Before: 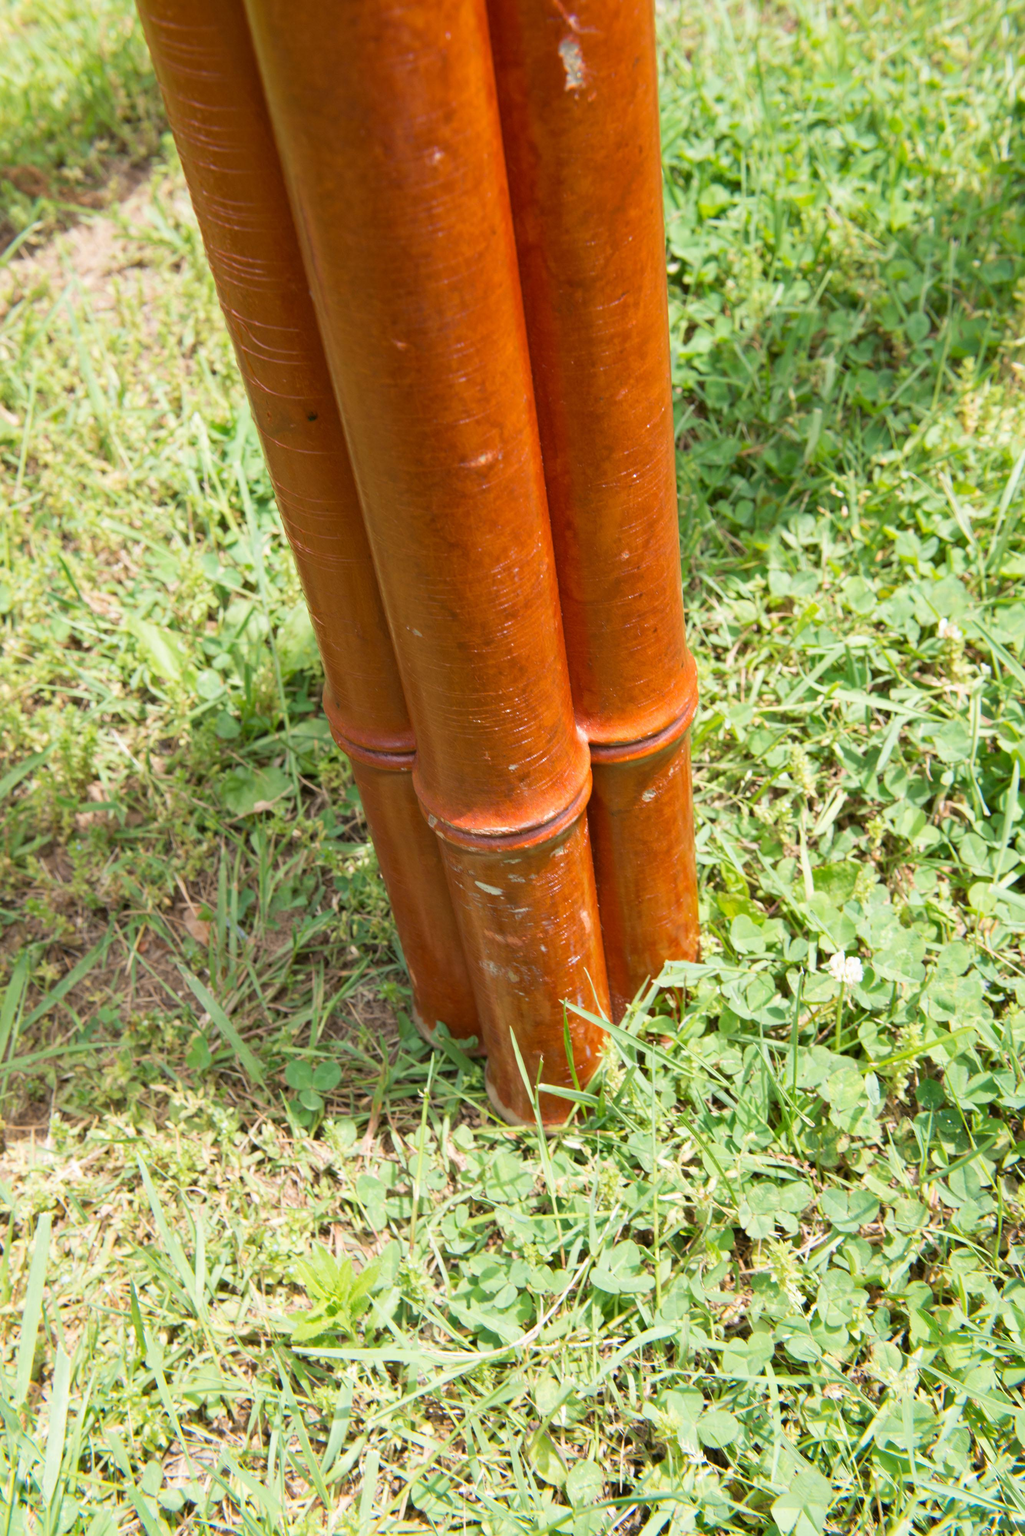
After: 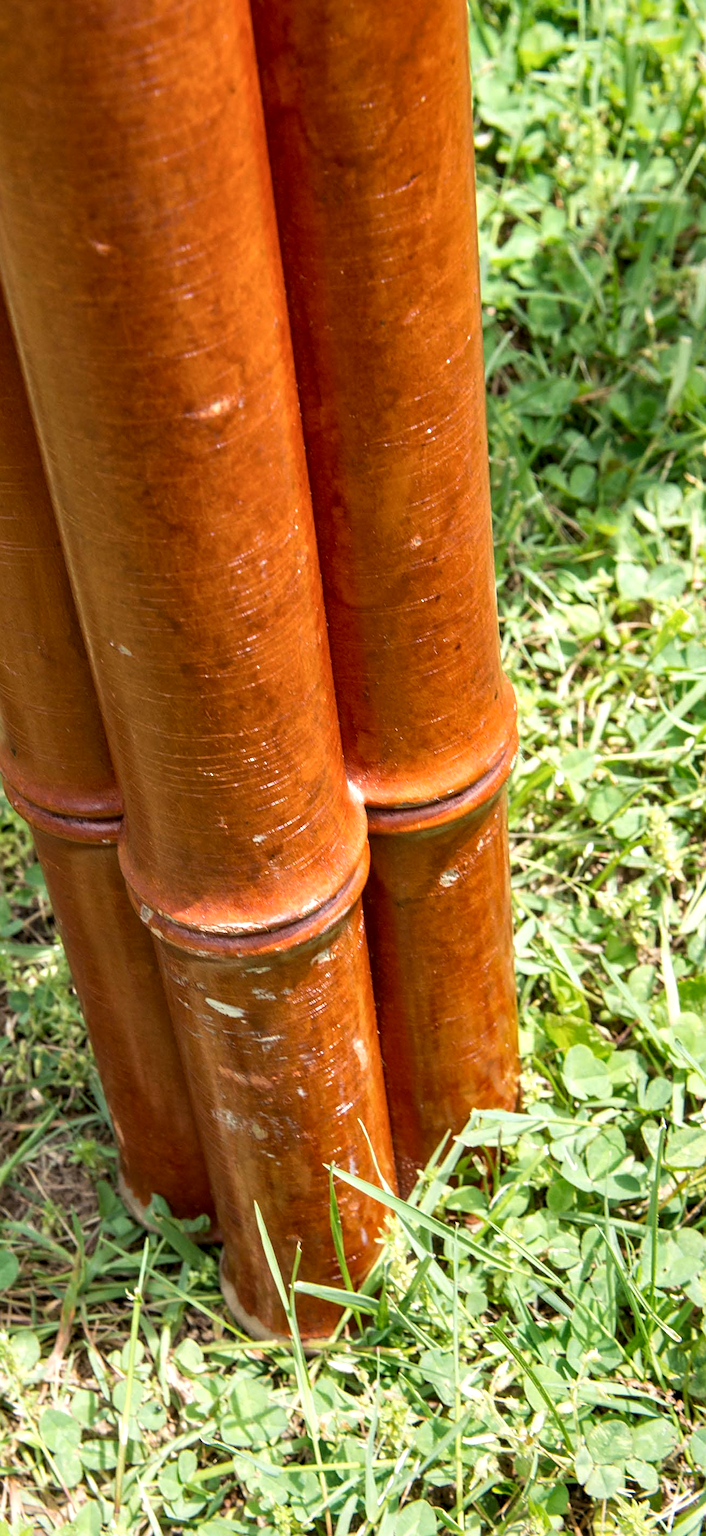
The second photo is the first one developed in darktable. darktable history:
crop: left 32.058%, top 10.952%, right 18.674%, bottom 17.588%
local contrast: detail 160%
shadows and highlights: shadows 25.47, highlights -25.49
sharpen: on, module defaults
